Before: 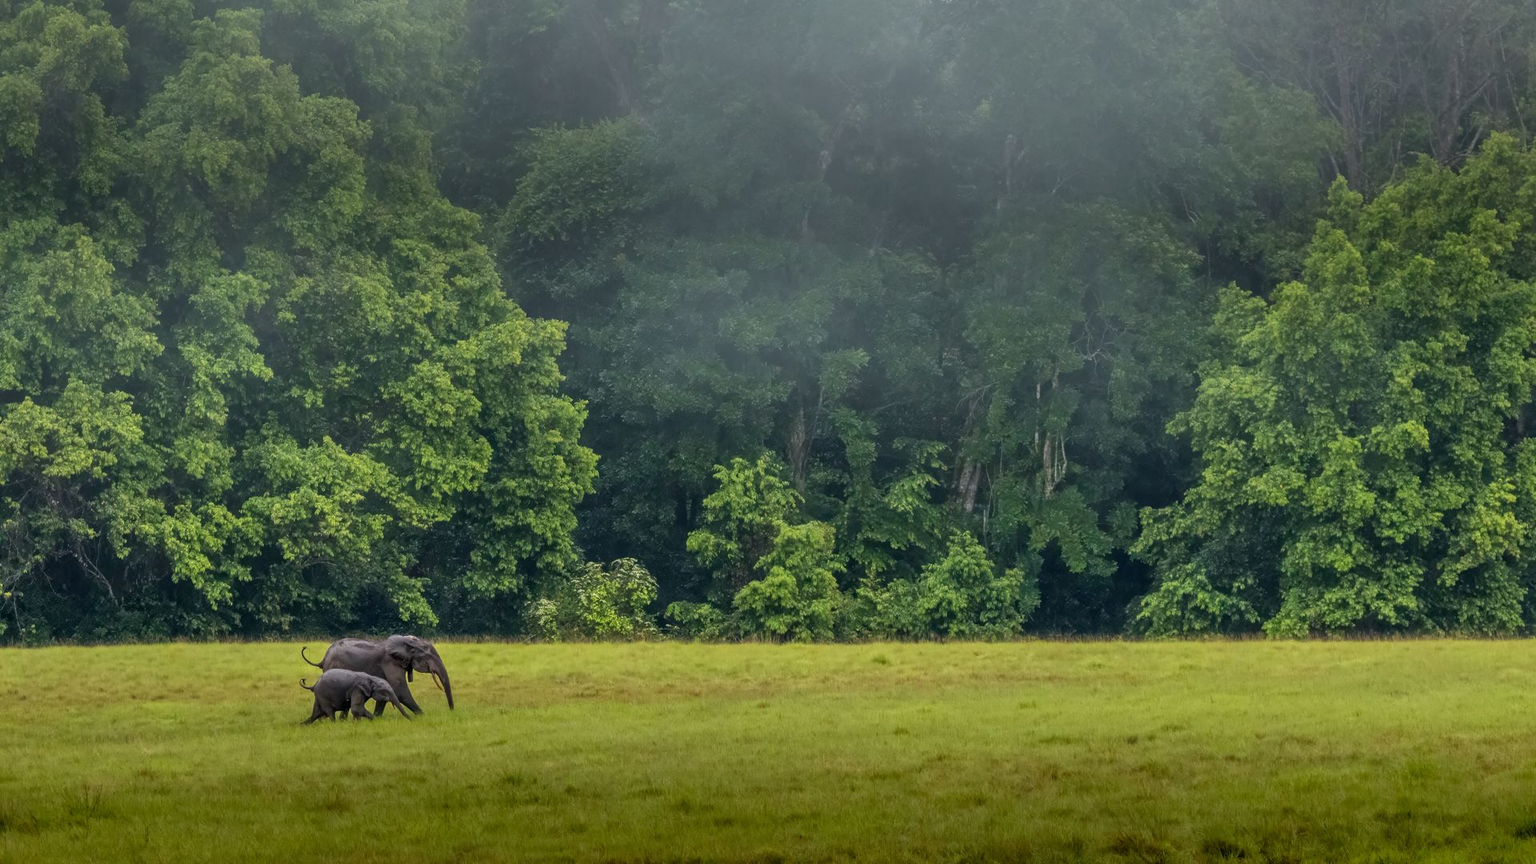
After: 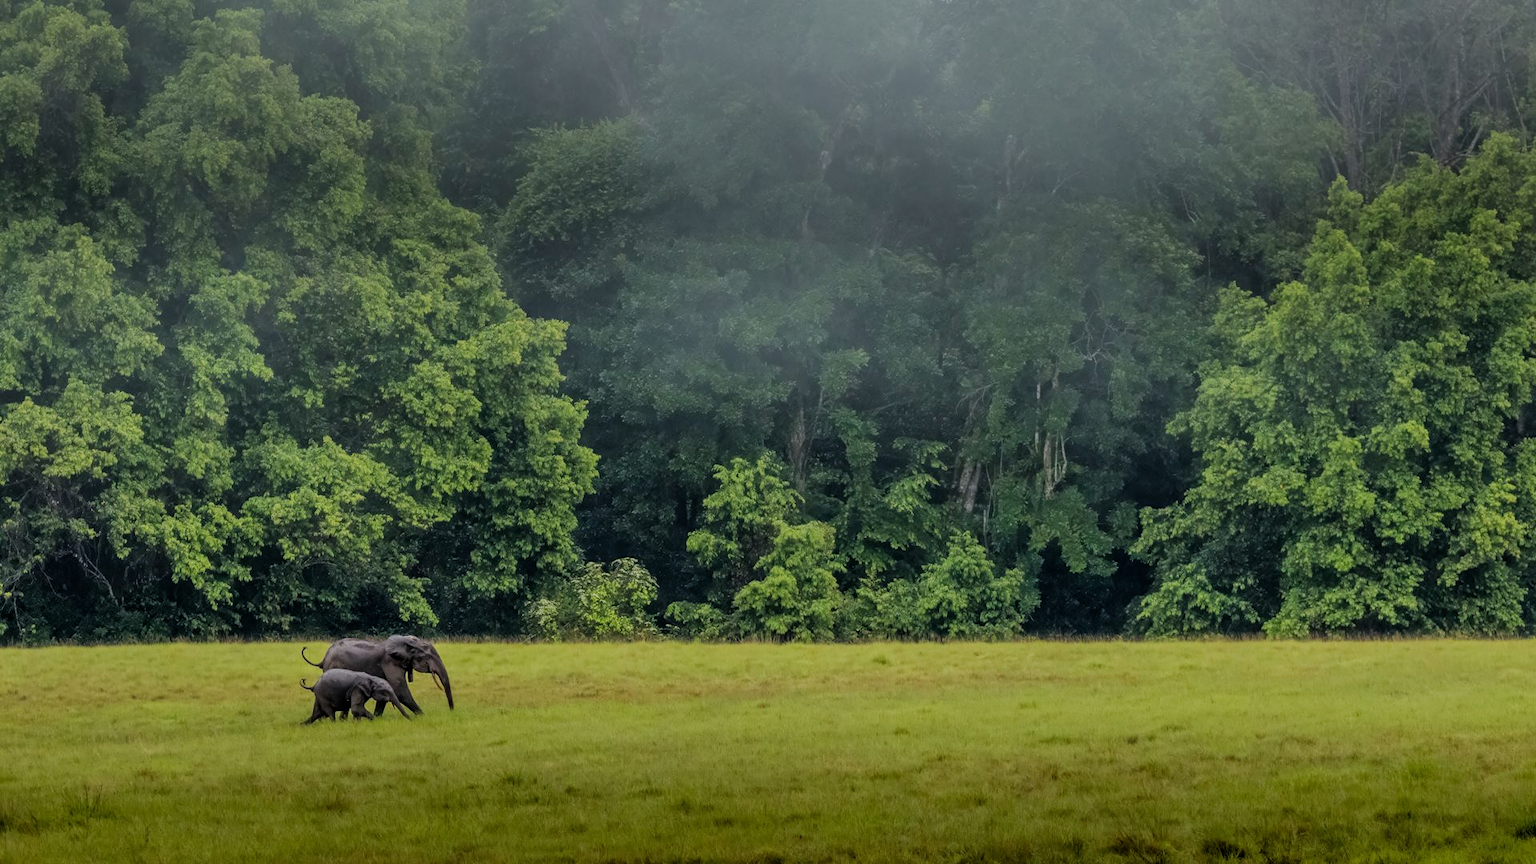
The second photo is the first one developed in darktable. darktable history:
filmic rgb: black relative exposure -7.11 EV, white relative exposure 5.39 EV, threshold 3.02 EV, hardness 3.02, enable highlight reconstruction true
